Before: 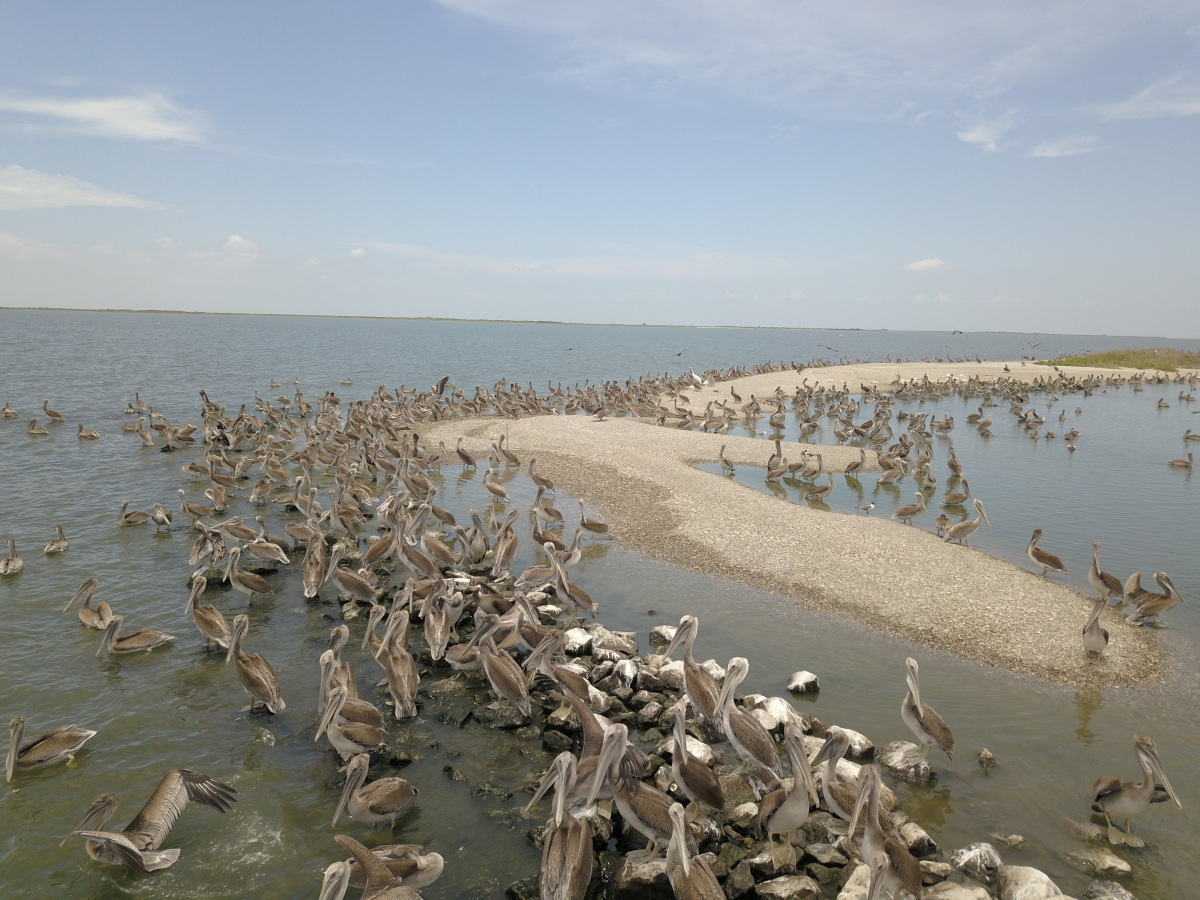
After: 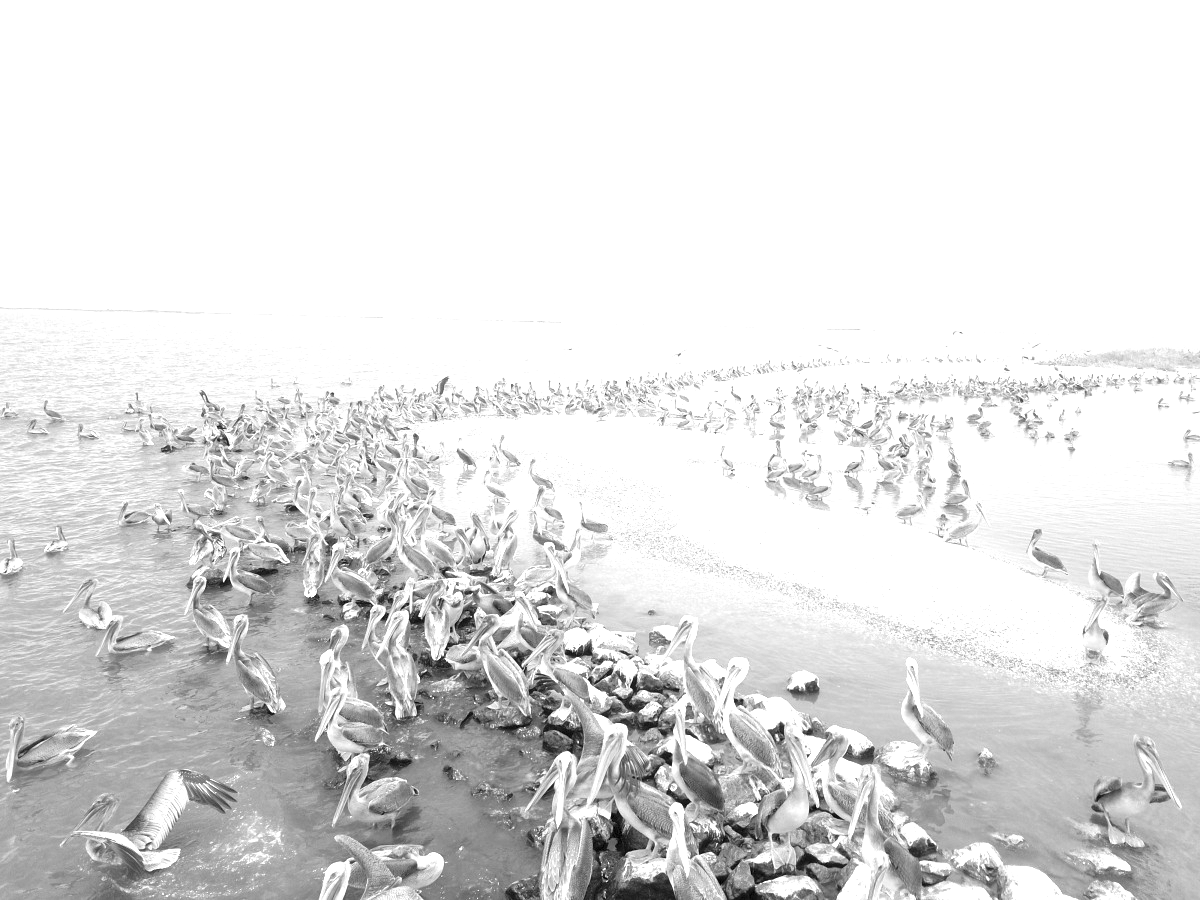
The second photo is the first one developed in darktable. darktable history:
white balance: red 1.127, blue 0.943
exposure: exposure 2.003 EV, compensate highlight preservation false
monochrome: a -74.22, b 78.2
